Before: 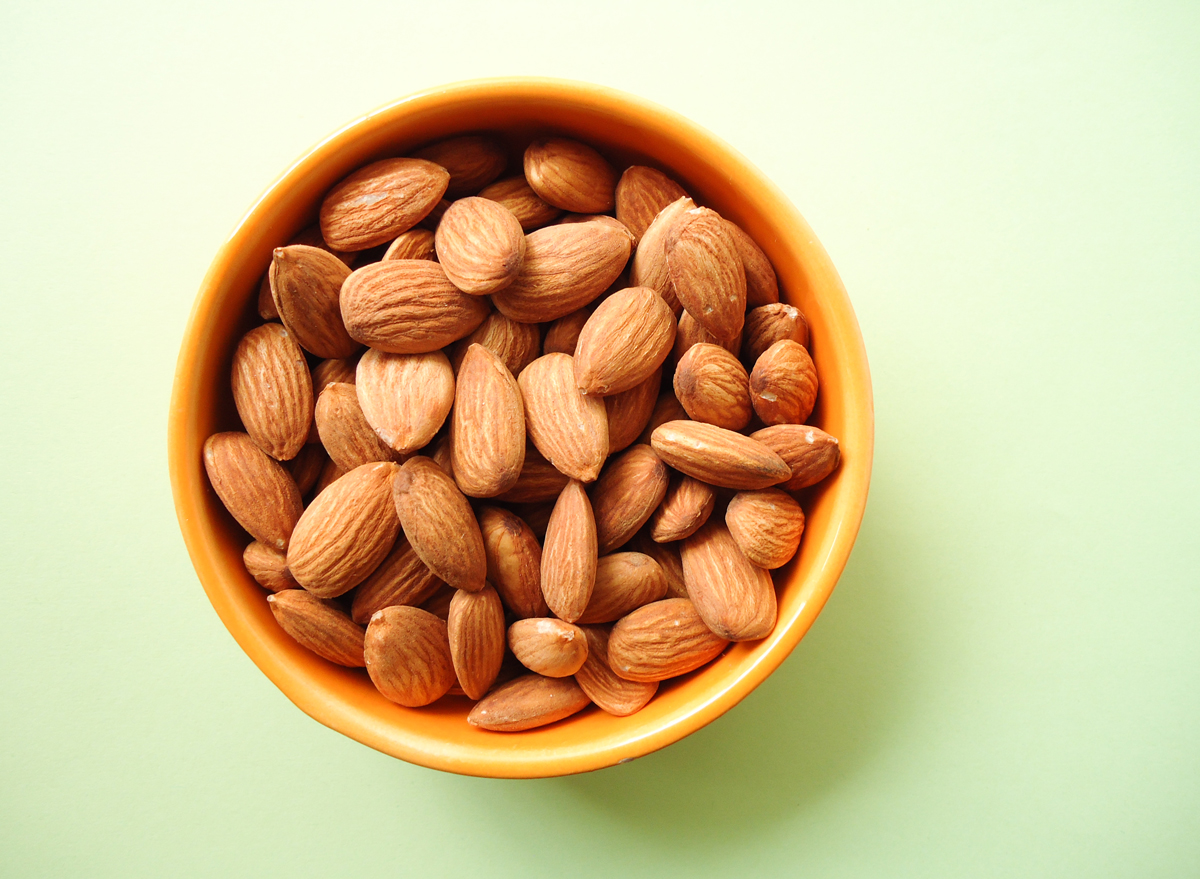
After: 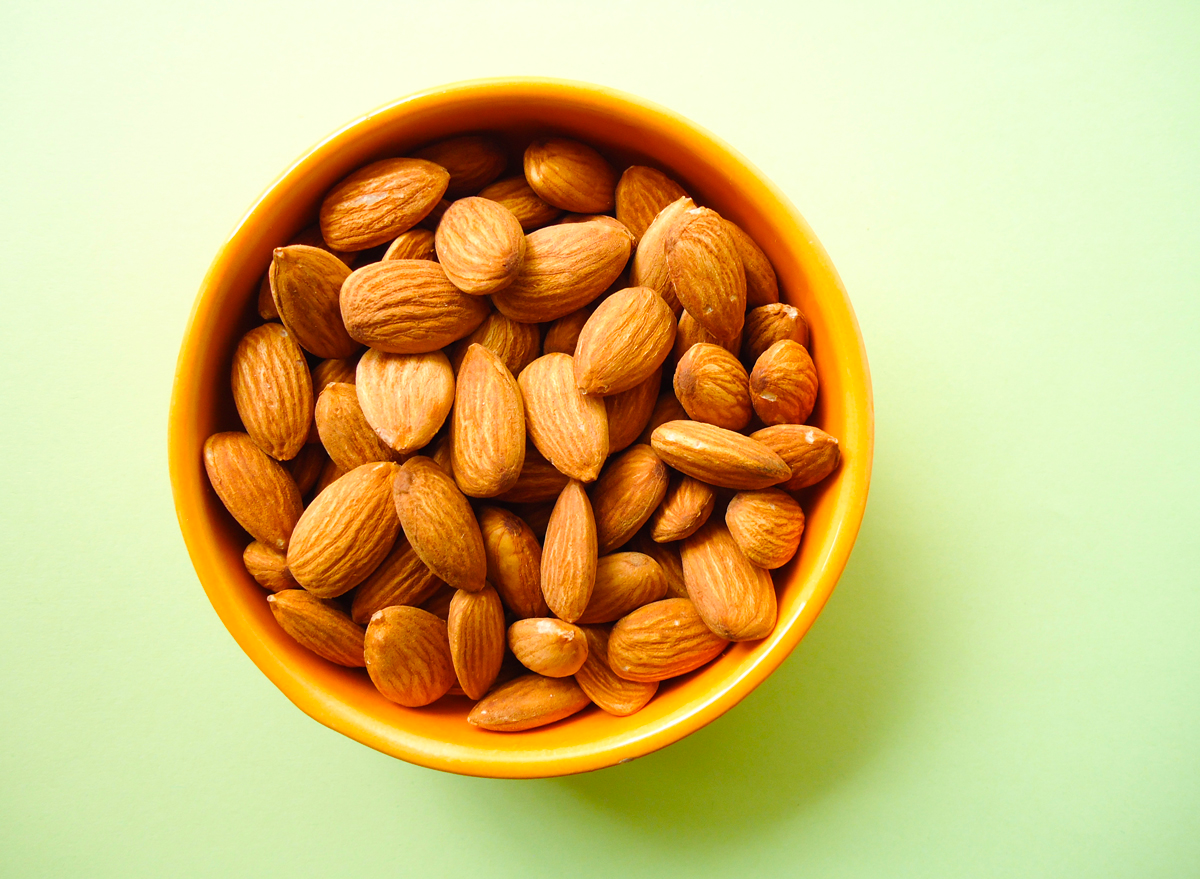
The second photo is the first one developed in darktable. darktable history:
color balance rgb: perceptual saturation grading › global saturation 0.99%, global vibrance 50.709%
